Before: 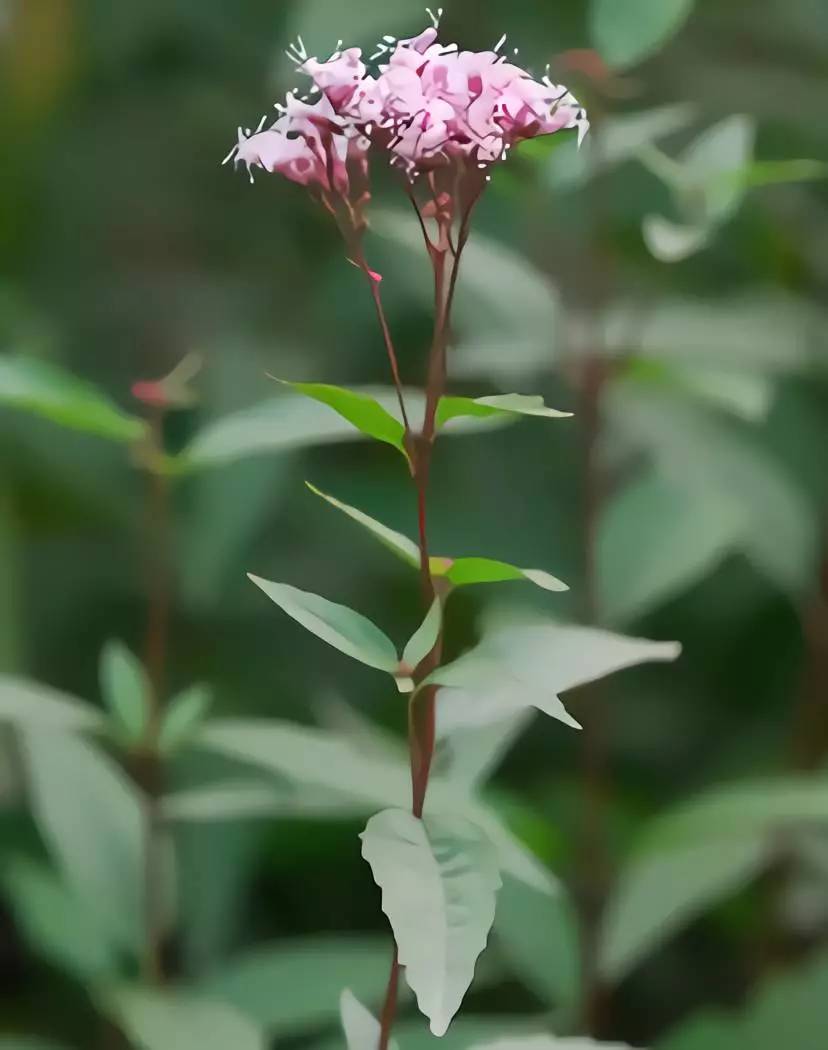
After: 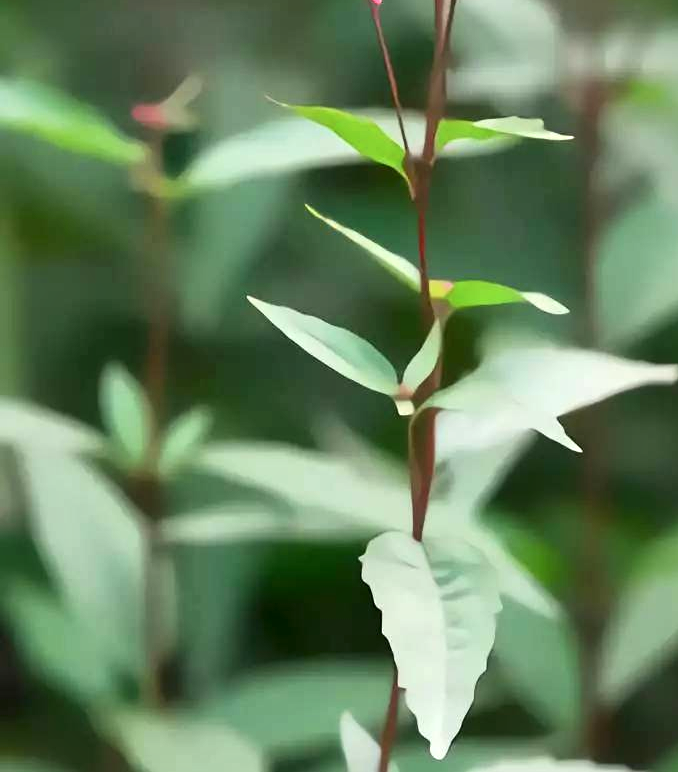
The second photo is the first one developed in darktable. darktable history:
crop: top 26.468%, right 17.996%
local contrast: mode bilateral grid, contrast 99, coarseness 99, detail 165%, midtone range 0.2
exposure: black level correction 0, exposure 0.7 EV, compensate exposure bias true, compensate highlight preservation false
shadows and highlights: shadows 42.91, highlights 8.03
